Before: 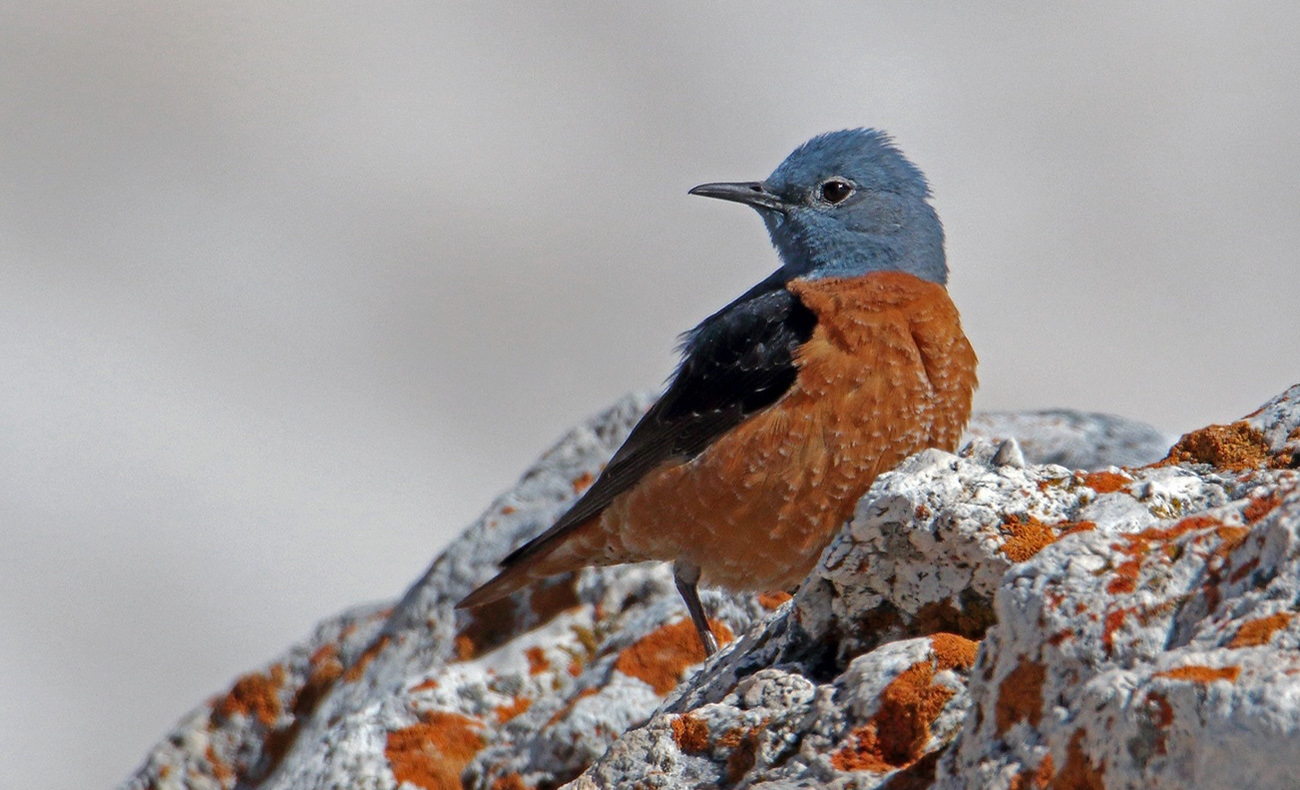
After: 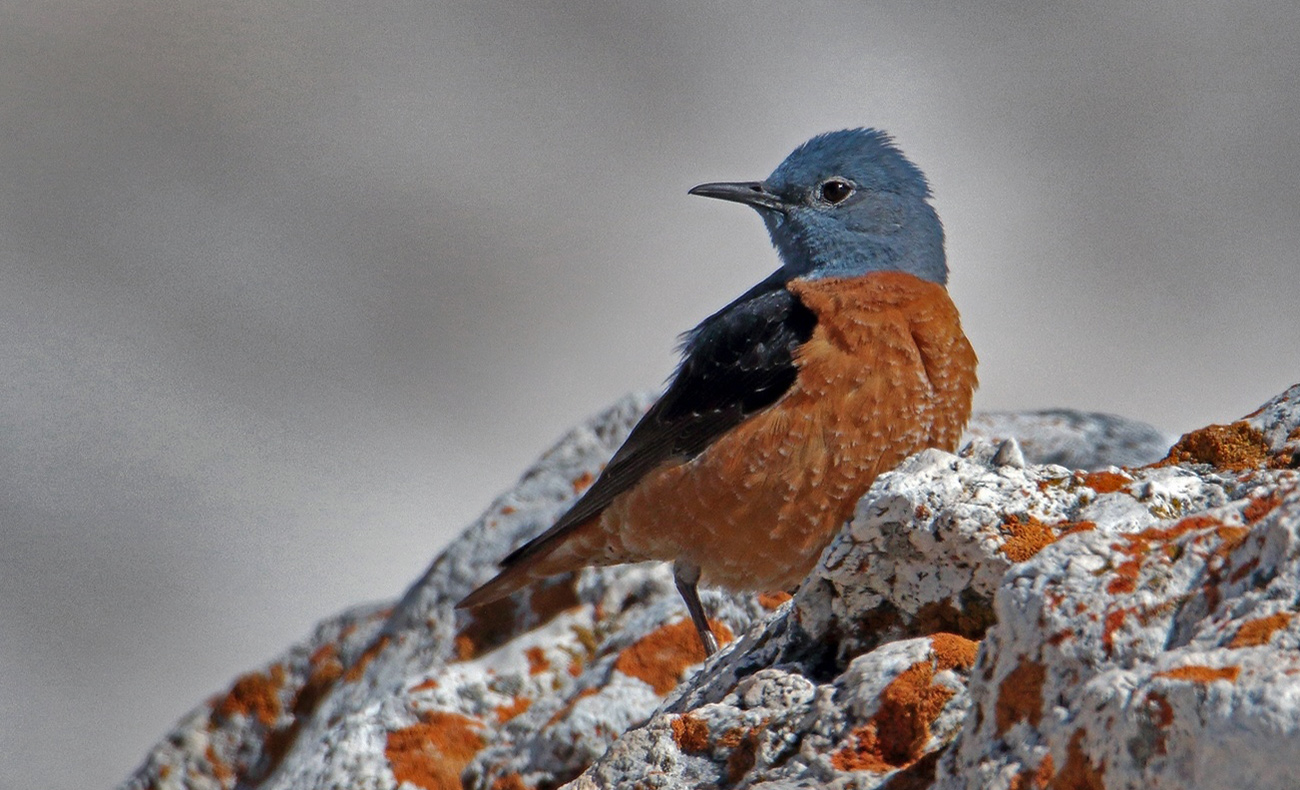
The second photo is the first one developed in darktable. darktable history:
contrast brightness saturation: saturation -0.05
shadows and highlights: shadows 20.91, highlights -82.73, soften with gaussian
